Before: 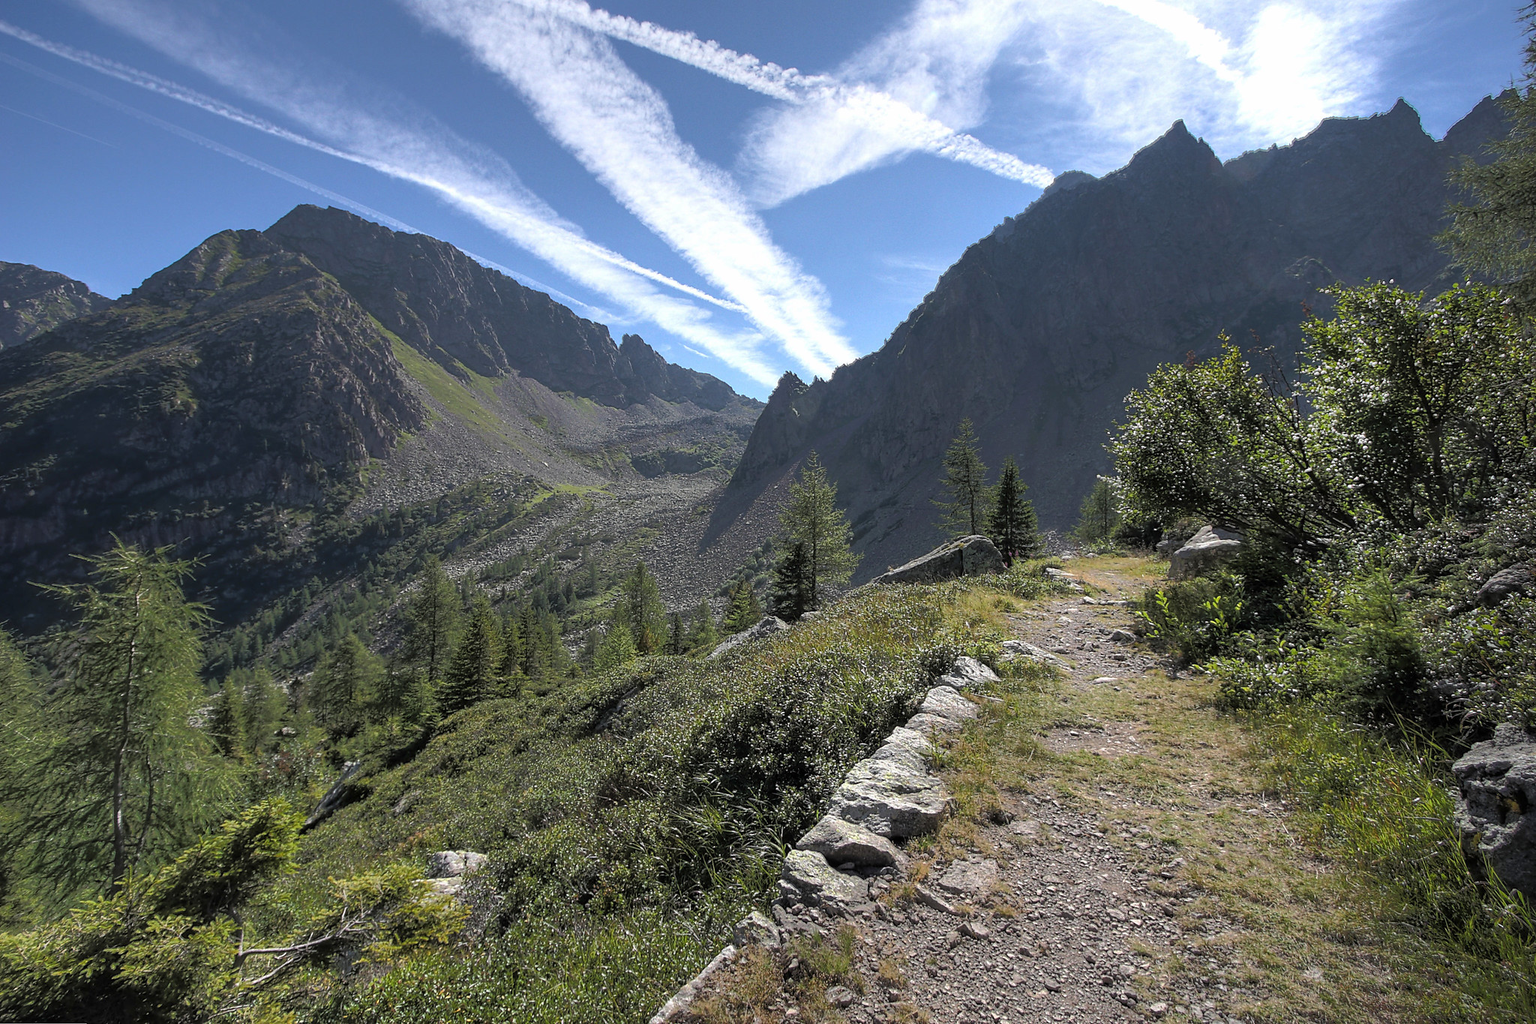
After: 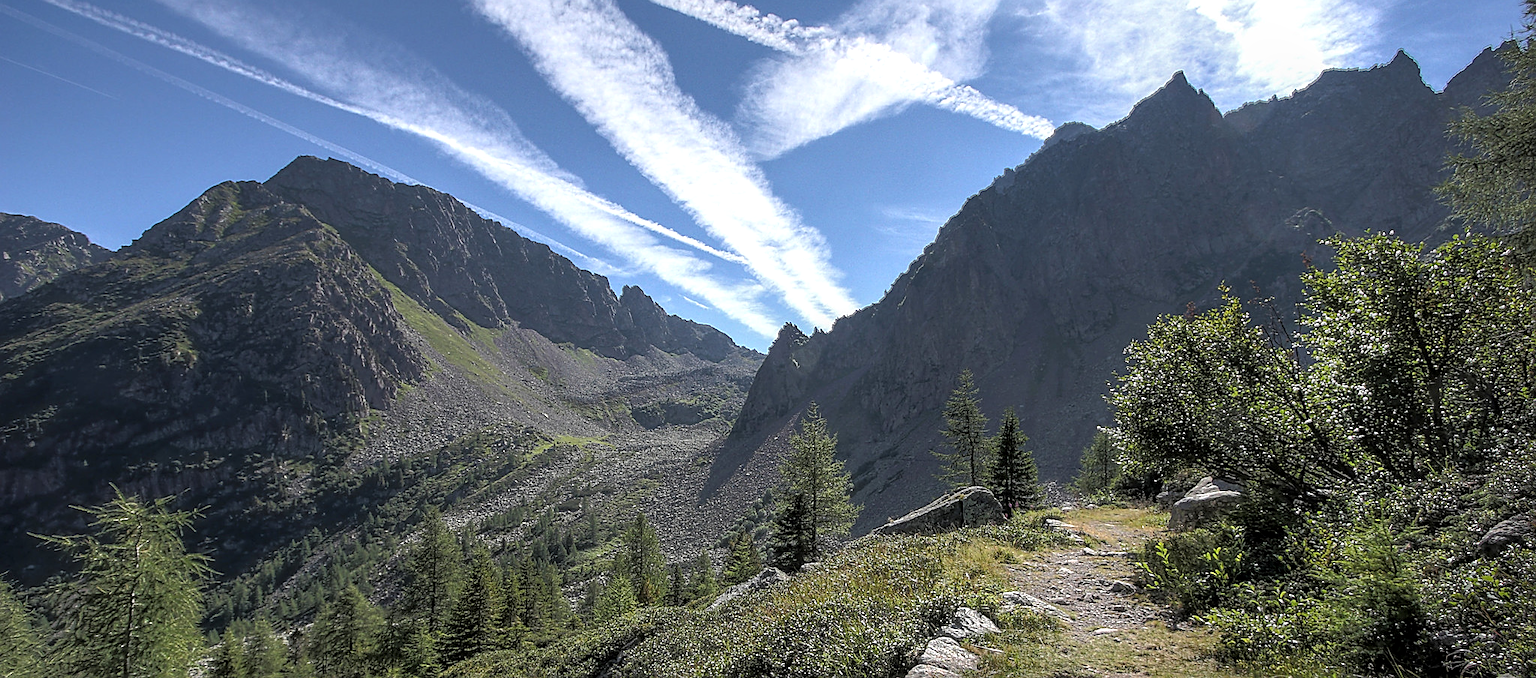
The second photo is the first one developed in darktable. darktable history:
crop and rotate: top 4.832%, bottom 28.899%
local contrast: detail 130%
sharpen: on, module defaults
